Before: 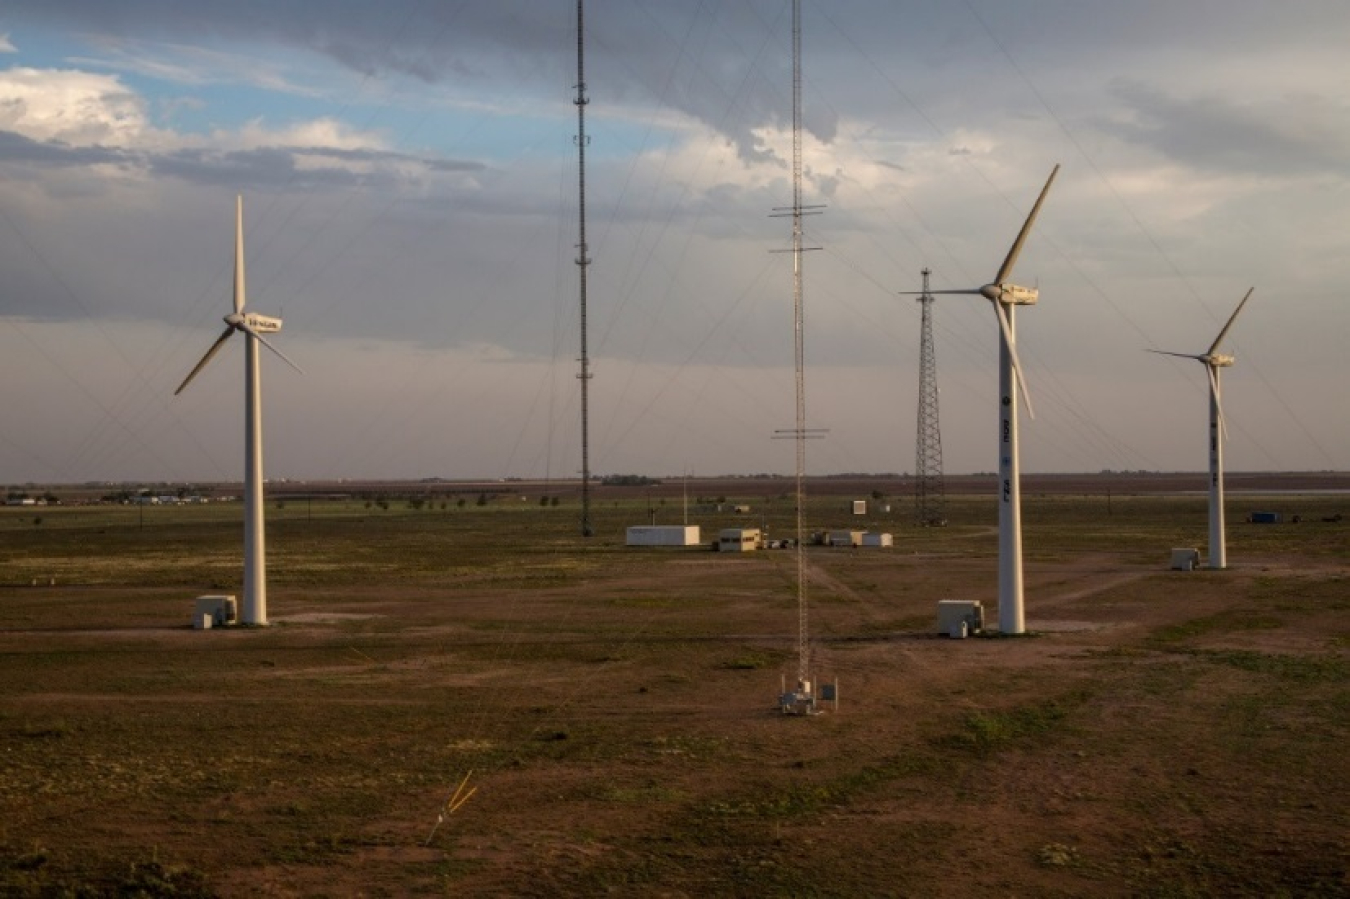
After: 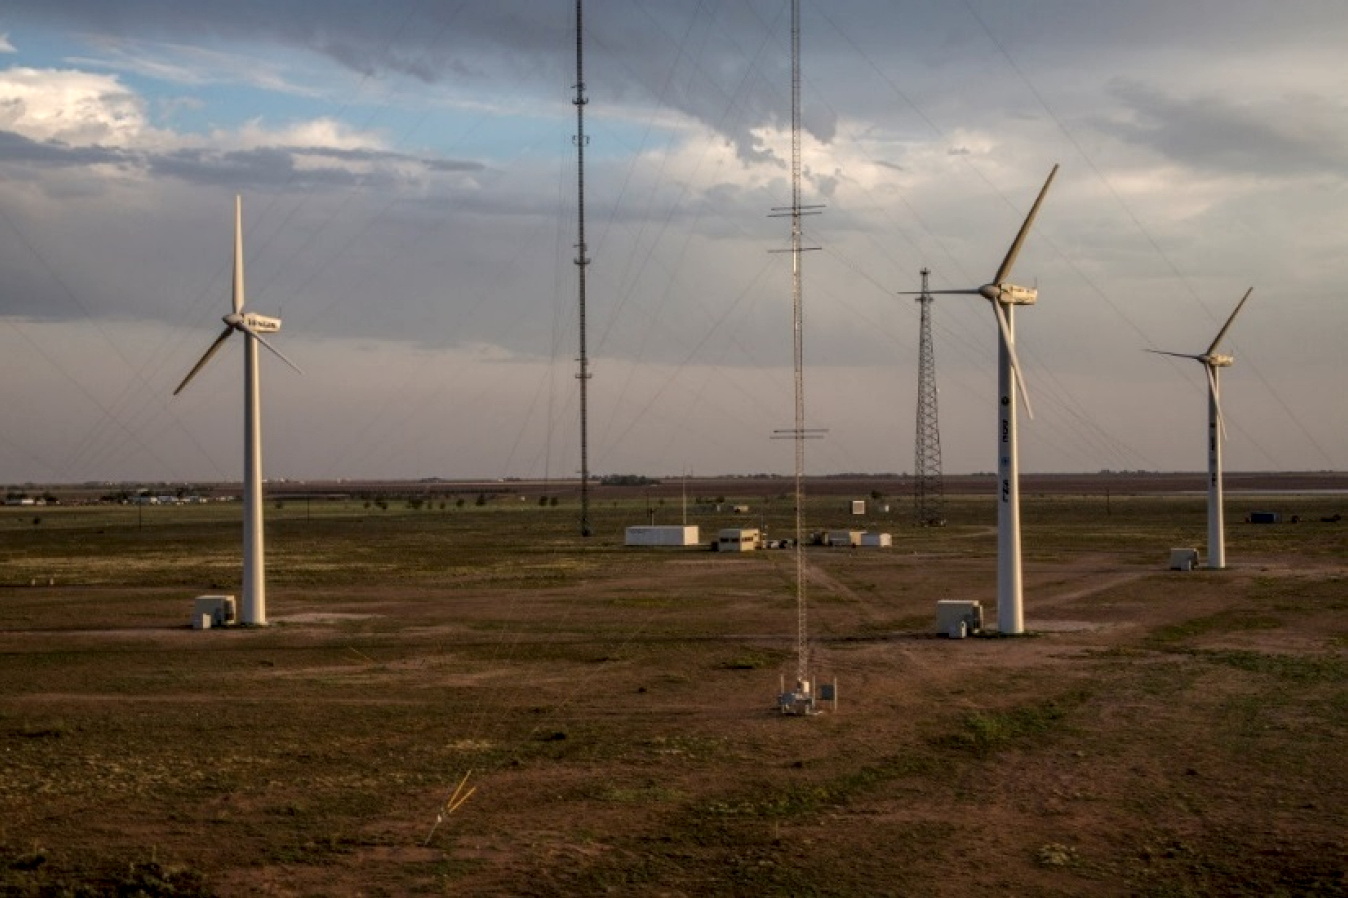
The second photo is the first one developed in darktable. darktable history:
crop and rotate: left 0.126%
local contrast: detail 130%
